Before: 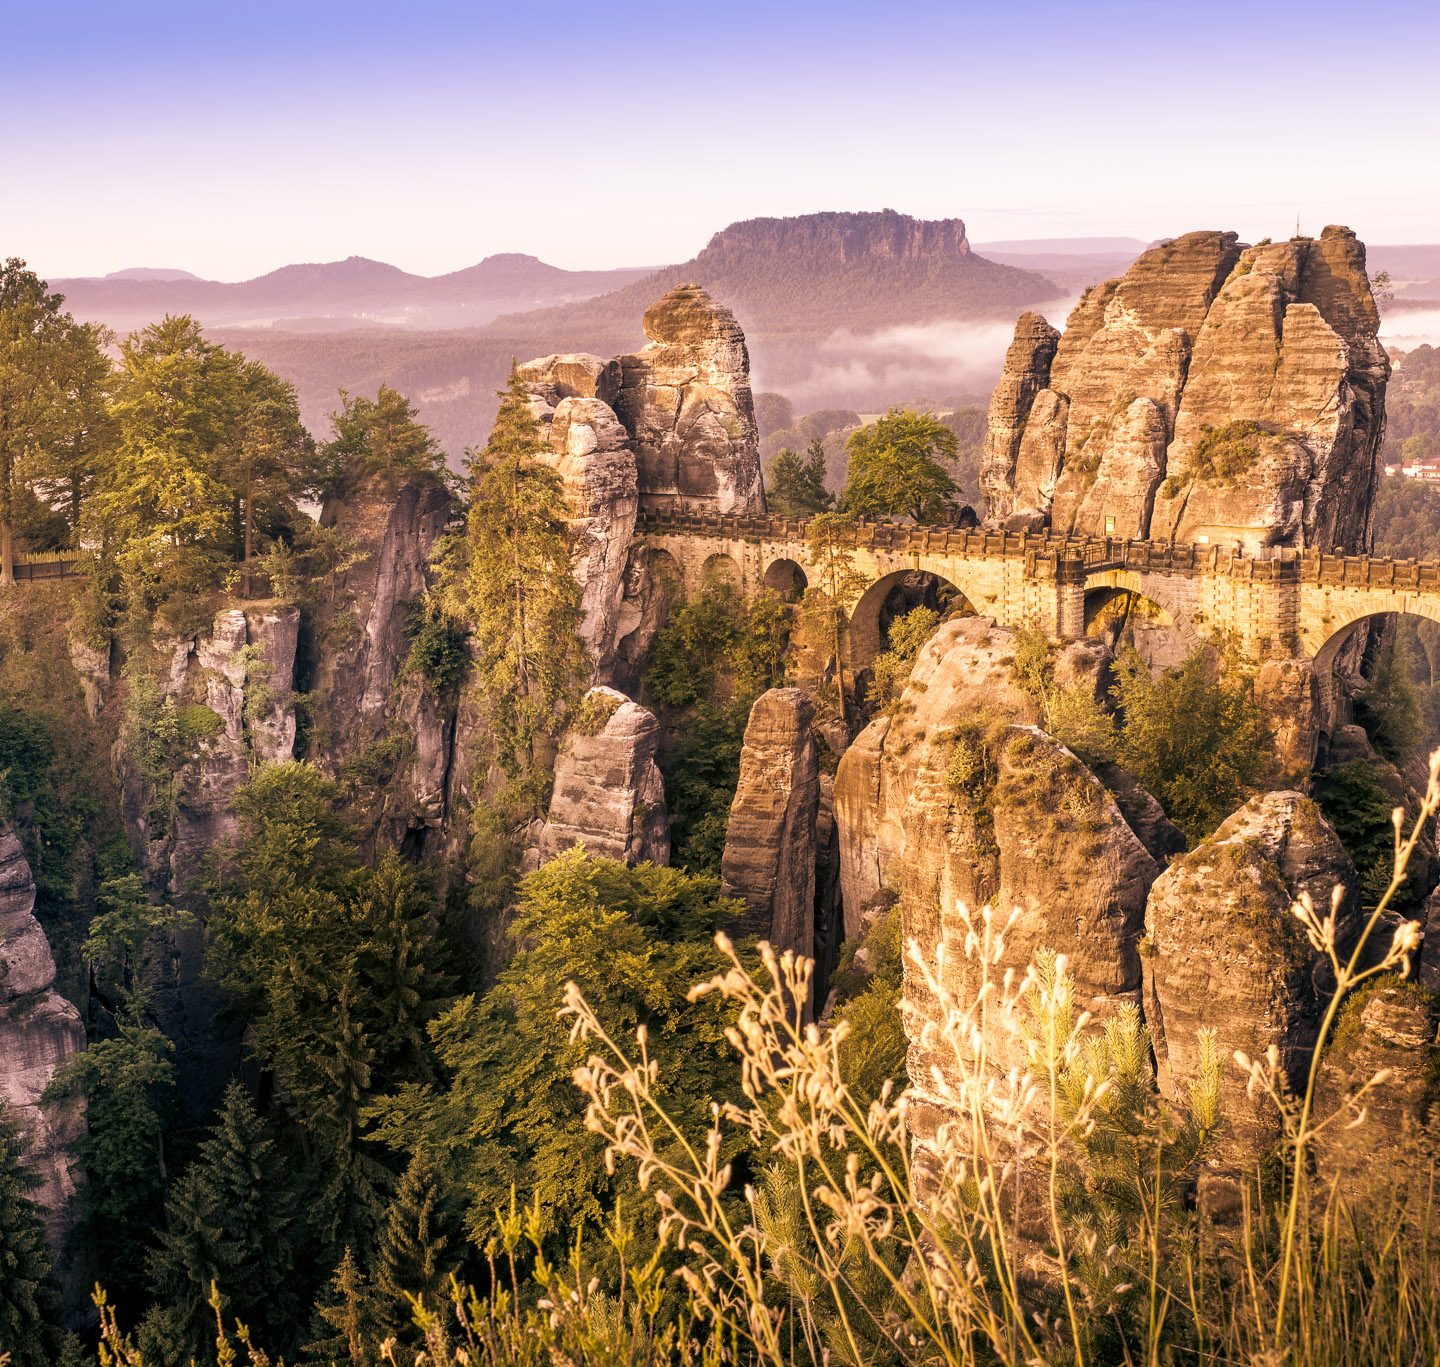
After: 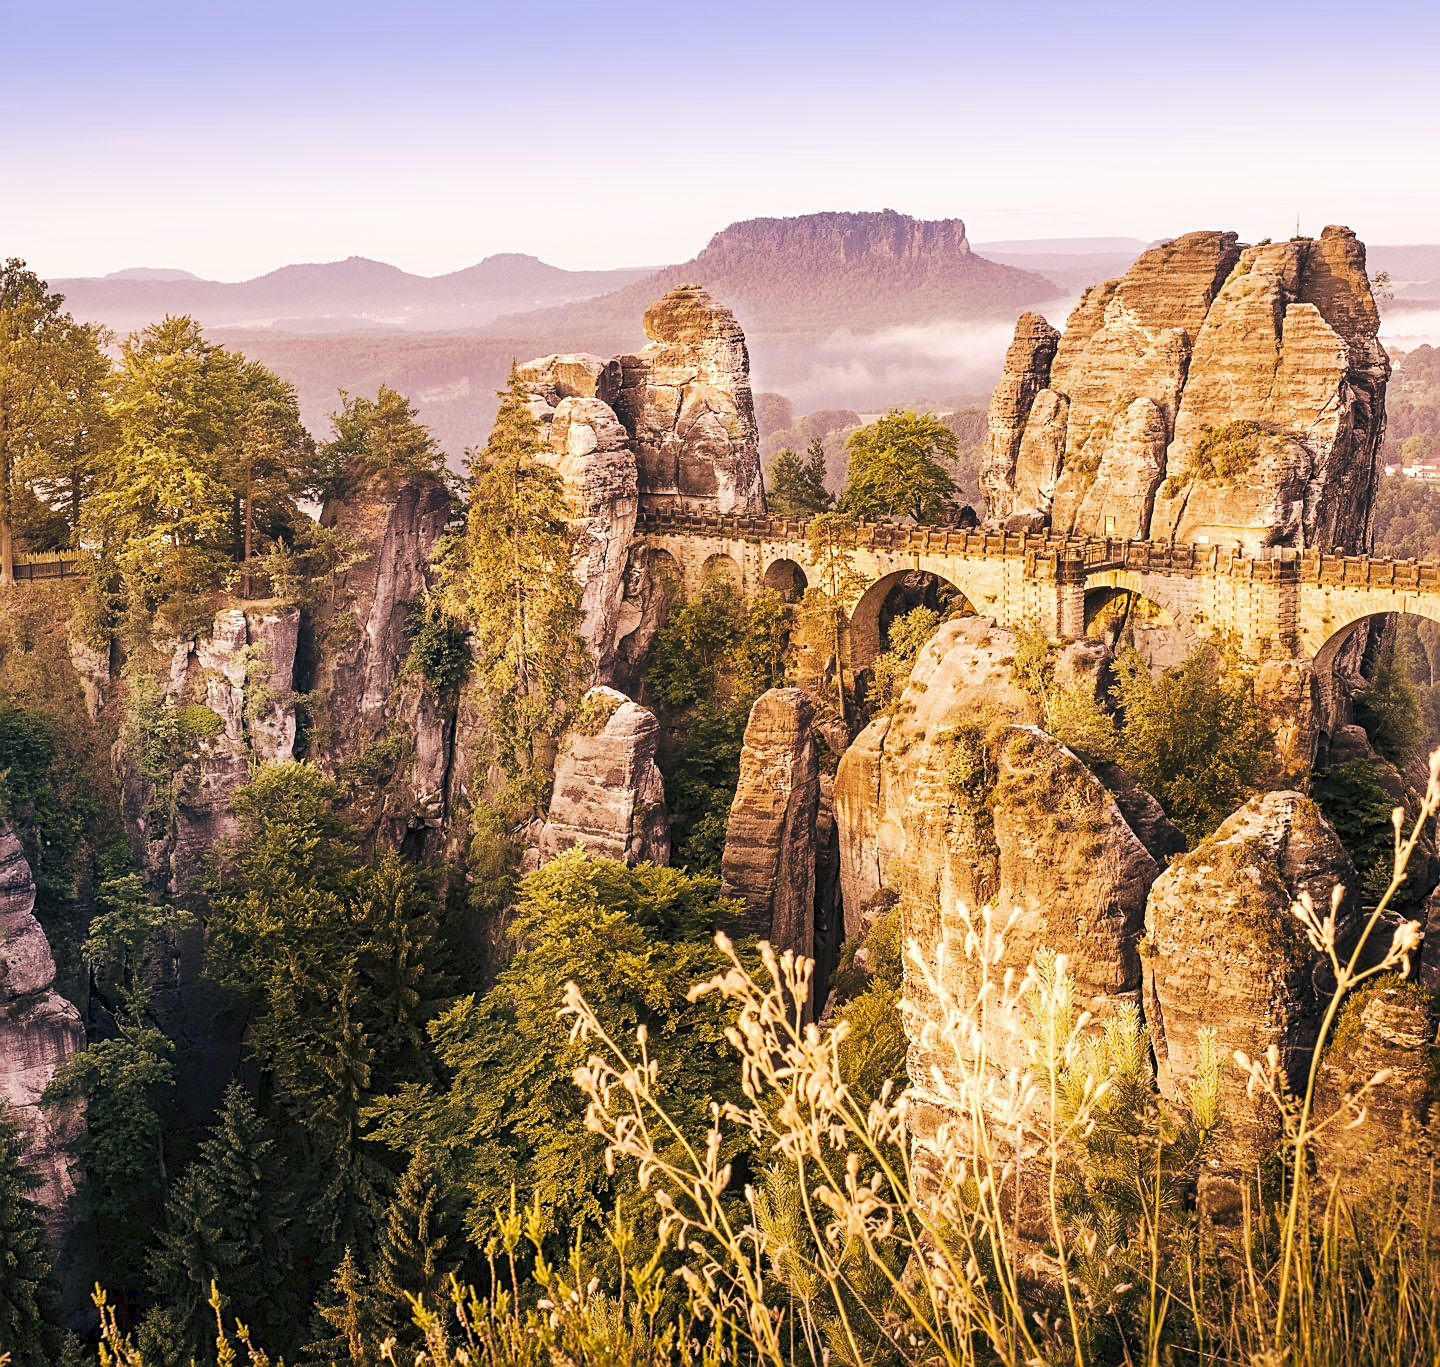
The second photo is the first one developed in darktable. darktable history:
sharpen: on, module defaults
tone curve: curves: ch0 [(0, 0) (0.003, 0.049) (0.011, 0.052) (0.025, 0.061) (0.044, 0.08) (0.069, 0.101) (0.1, 0.119) (0.136, 0.139) (0.177, 0.172) (0.224, 0.222) (0.277, 0.292) (0.335, 0.367) (0.399, 0.444) (0.468, 0.538) (0.543, 0.623) (0.623, 0.713) (0.709, 0.784) (0.801, 0.844) (0.898, 0.916) (1, 1)], preserve colors none
